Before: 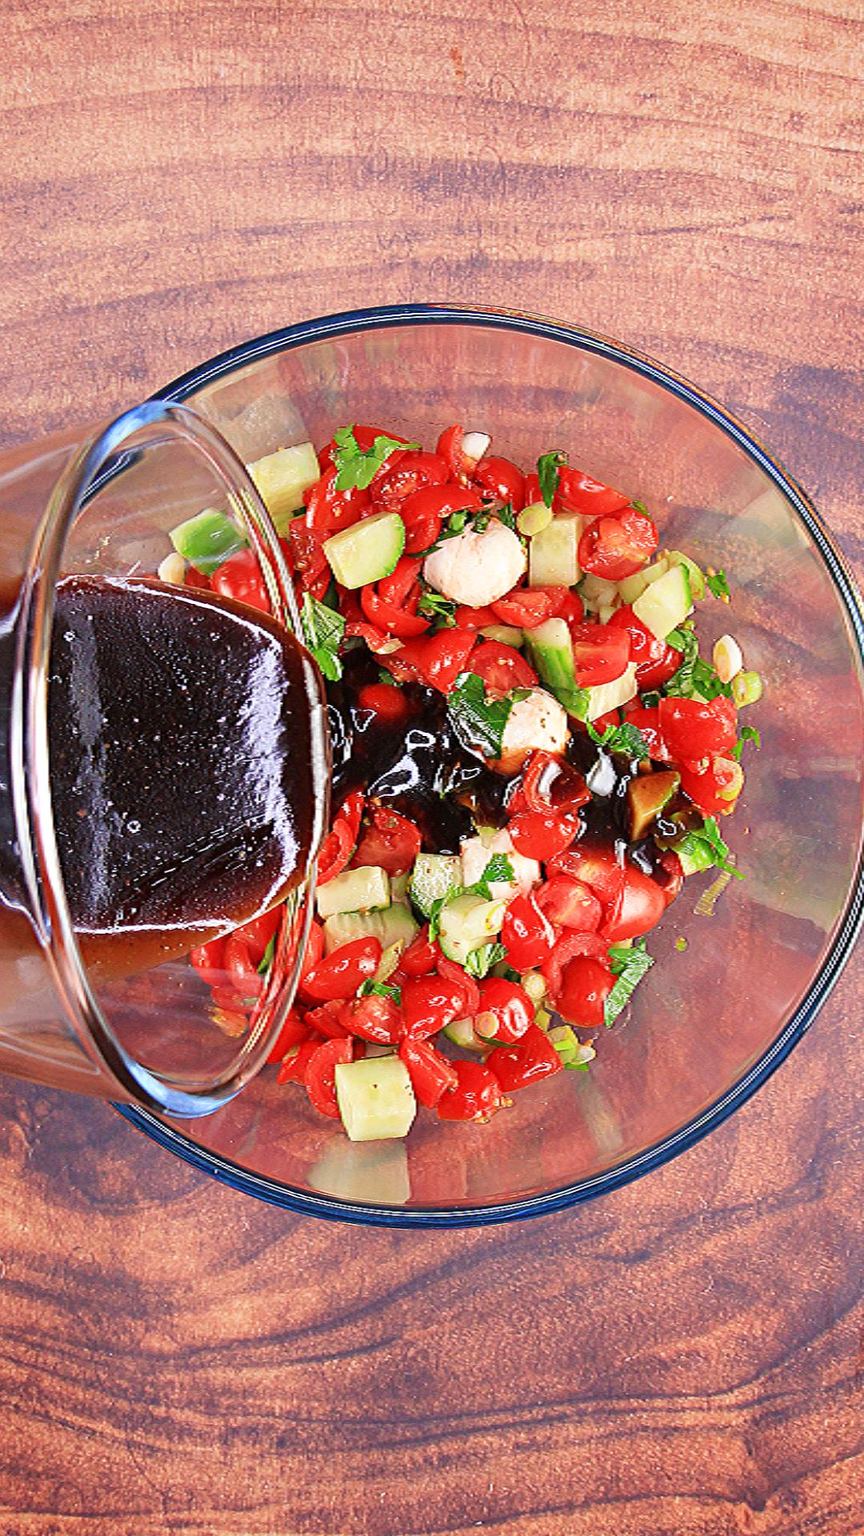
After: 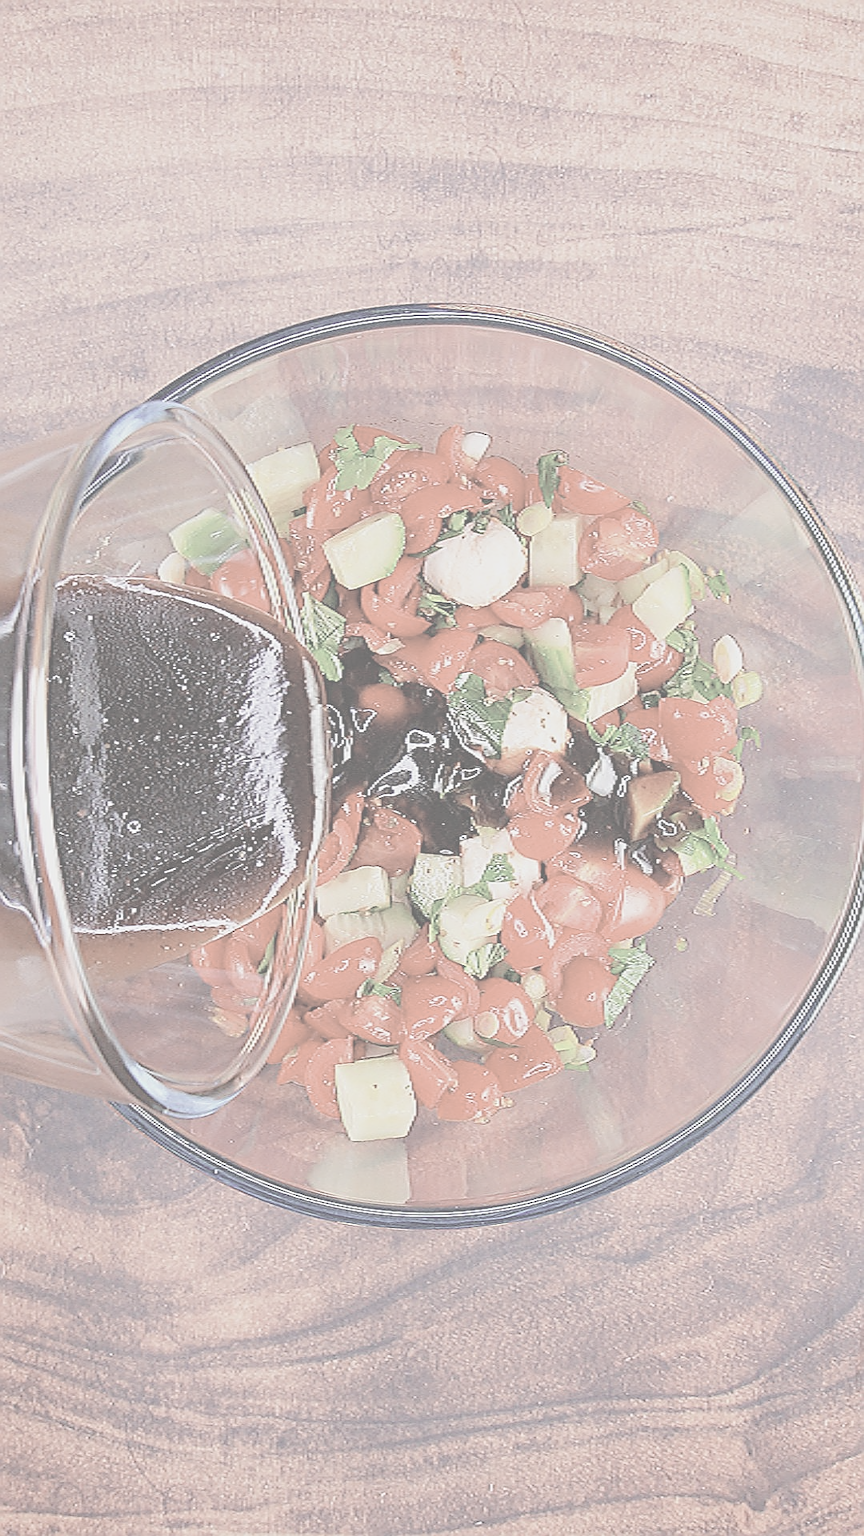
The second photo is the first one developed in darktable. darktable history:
sharpen: radius 1.399, amount 1.262, threshold 0.642
contrast brightness saturation: contrast -0.301, brightness 0.739, saturation -0.777
